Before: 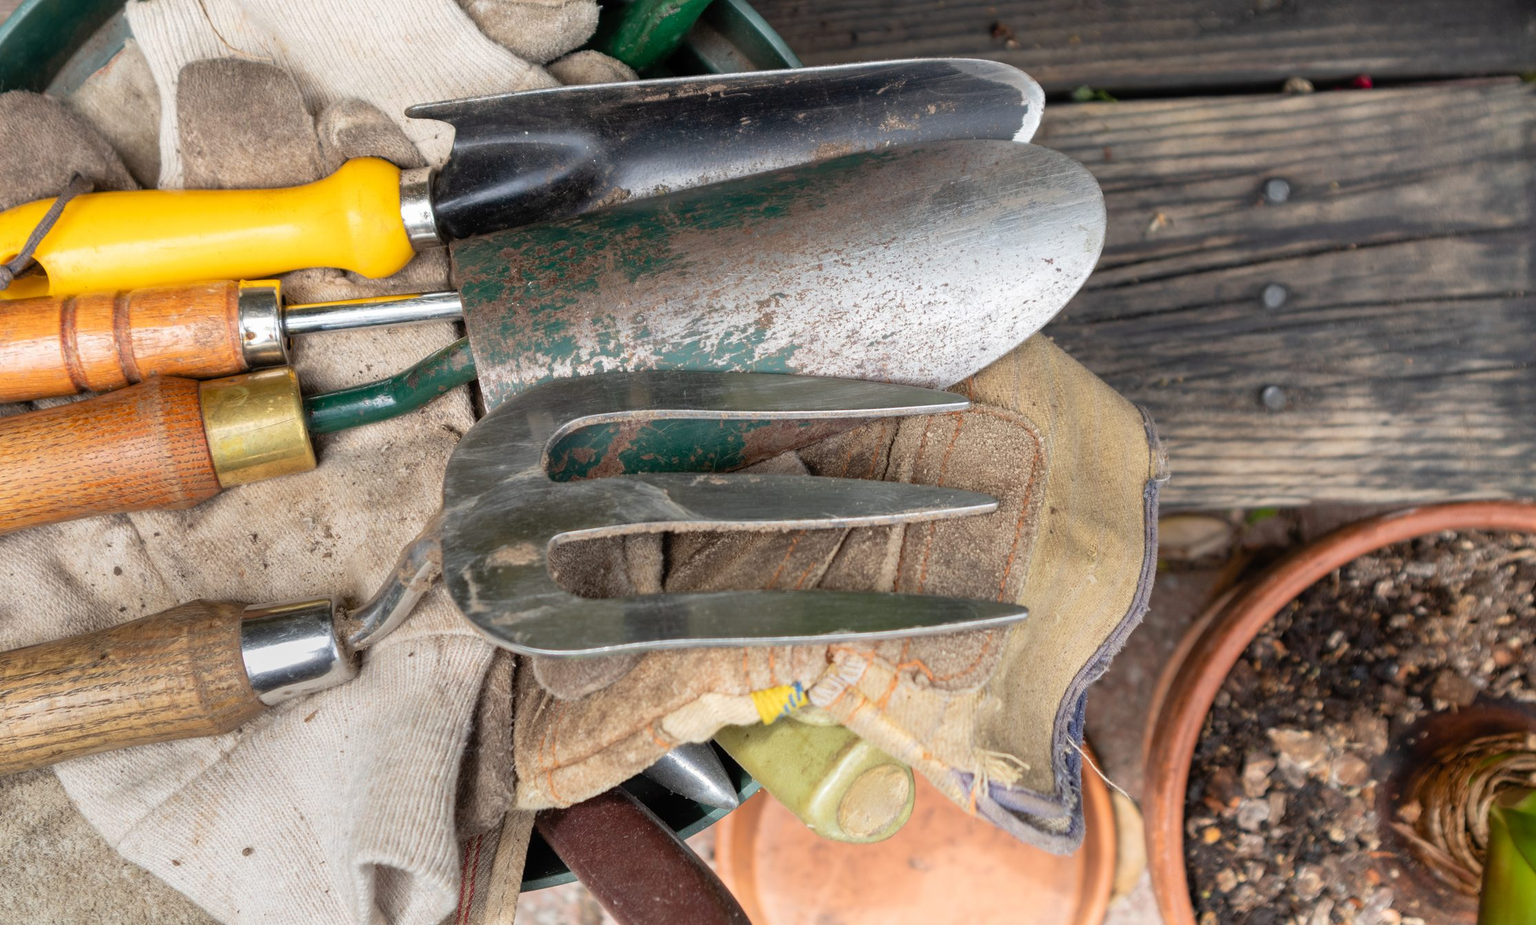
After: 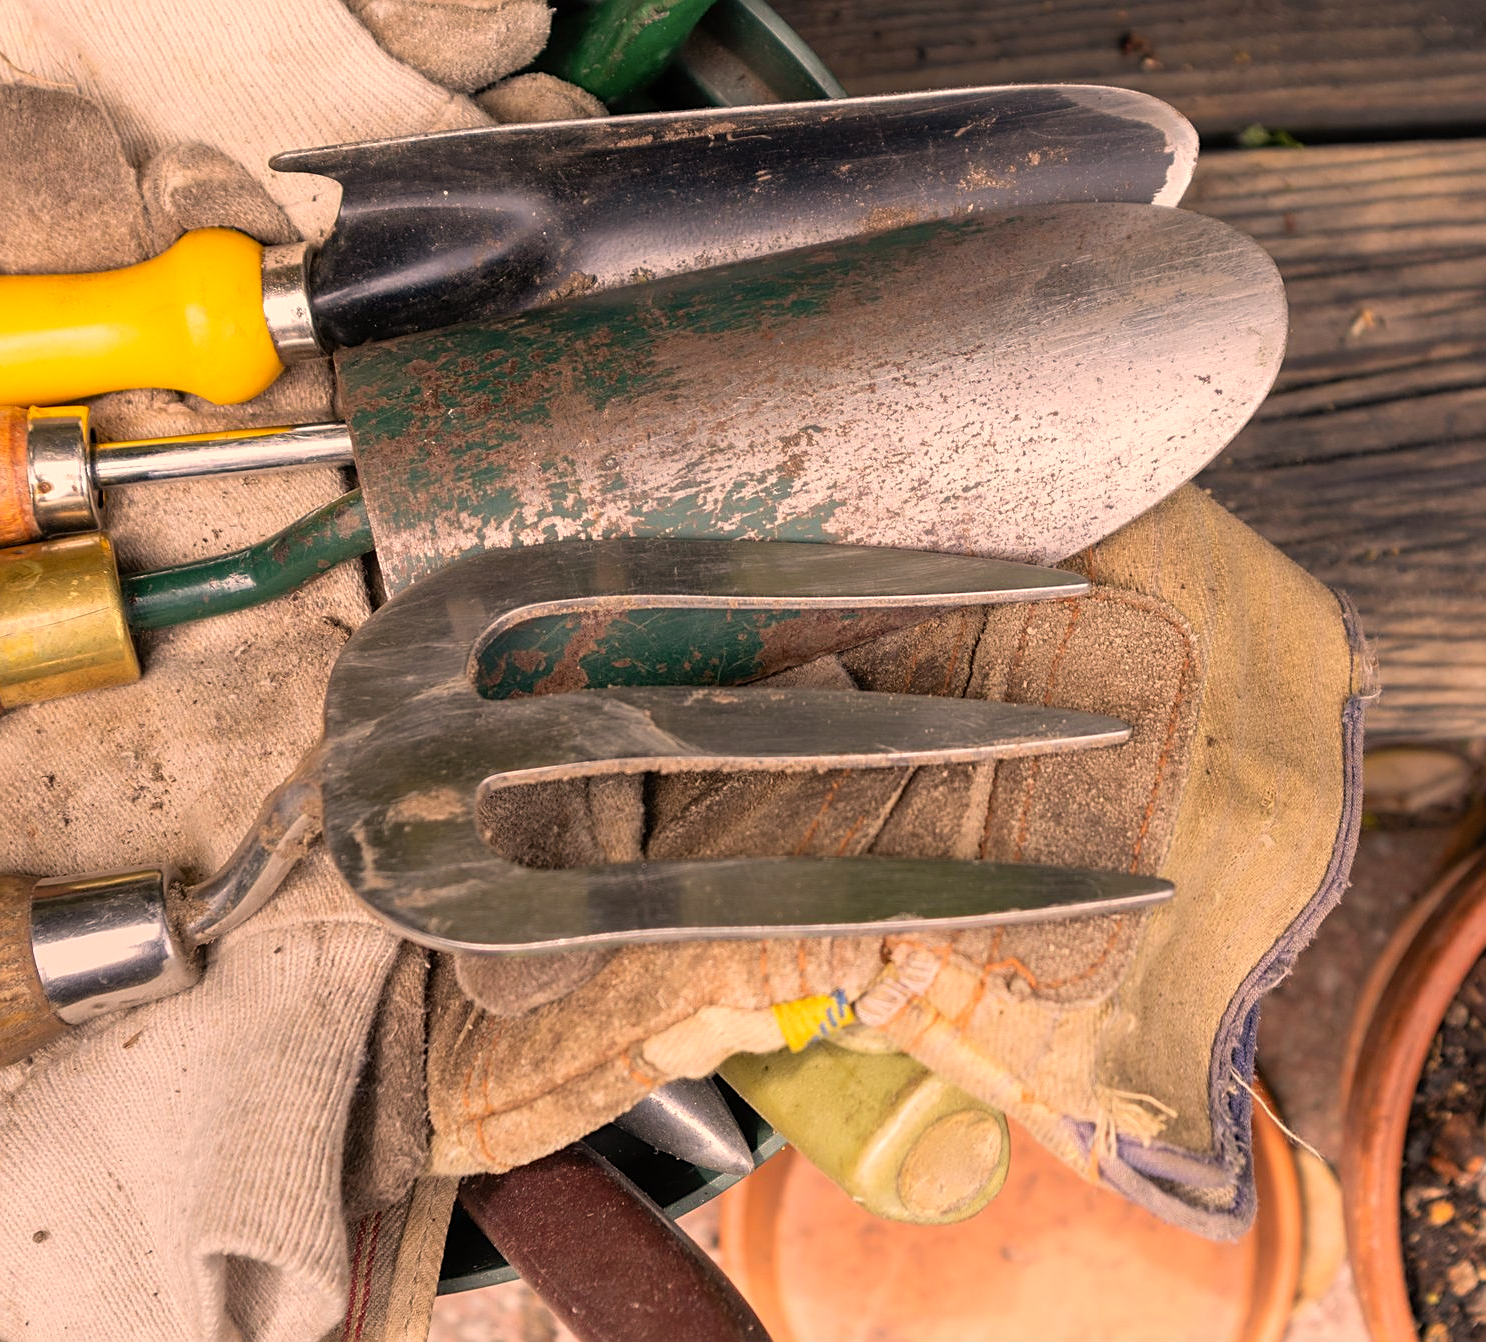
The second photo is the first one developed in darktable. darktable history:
sharpen: on, module defaults
color correction: highlights a* 17.51, highlights b* 19
crop and rotate: left 14.303%, right 19.086%
exposure: compensate exposure bias true, compensate highlight preservation false
